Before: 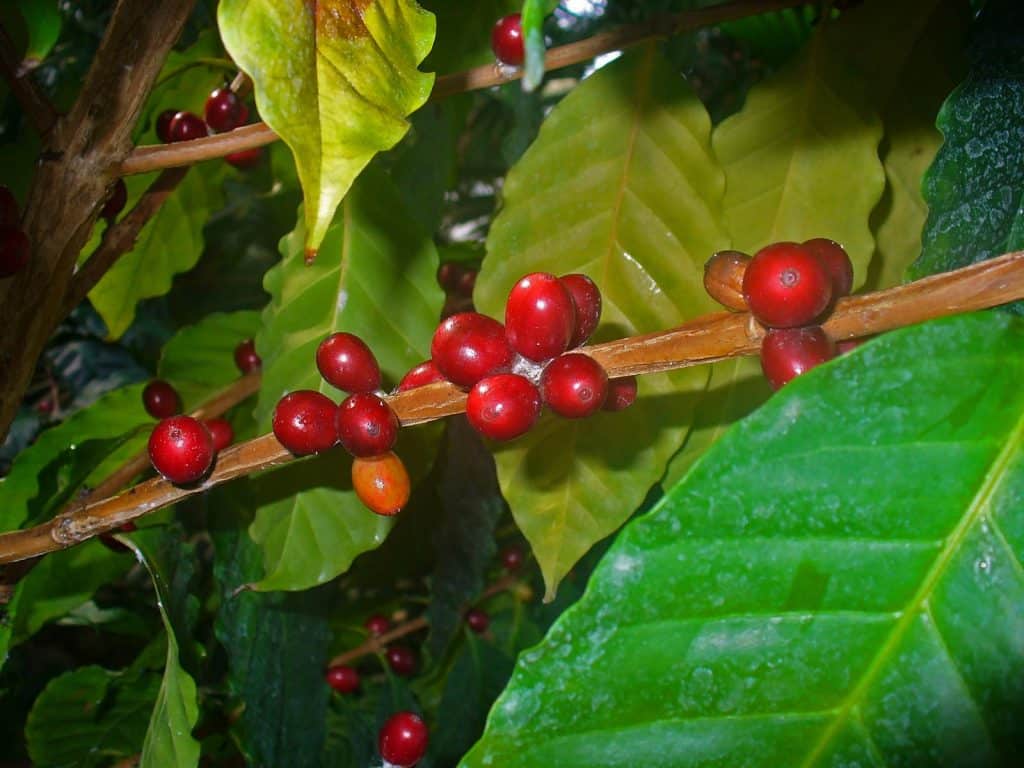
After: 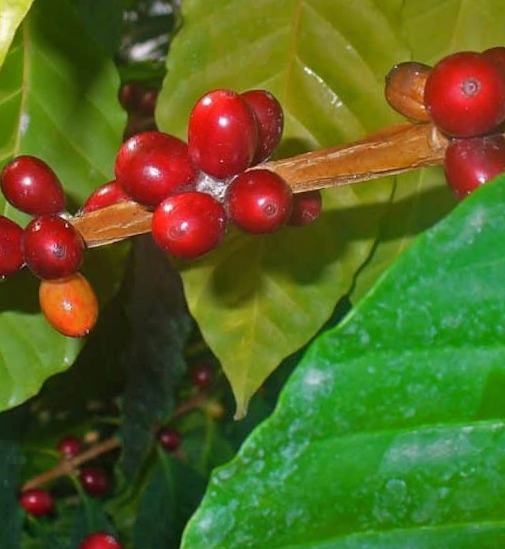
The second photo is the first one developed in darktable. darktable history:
shadows and highlights: soften with gaussian
crop: left 31.379%, top 24.658%, right 20.326%, bottom 6.628%
rotate and perspective: rotation -1.77°, lens shift (horizontal) 0.004, automatic cropping off
